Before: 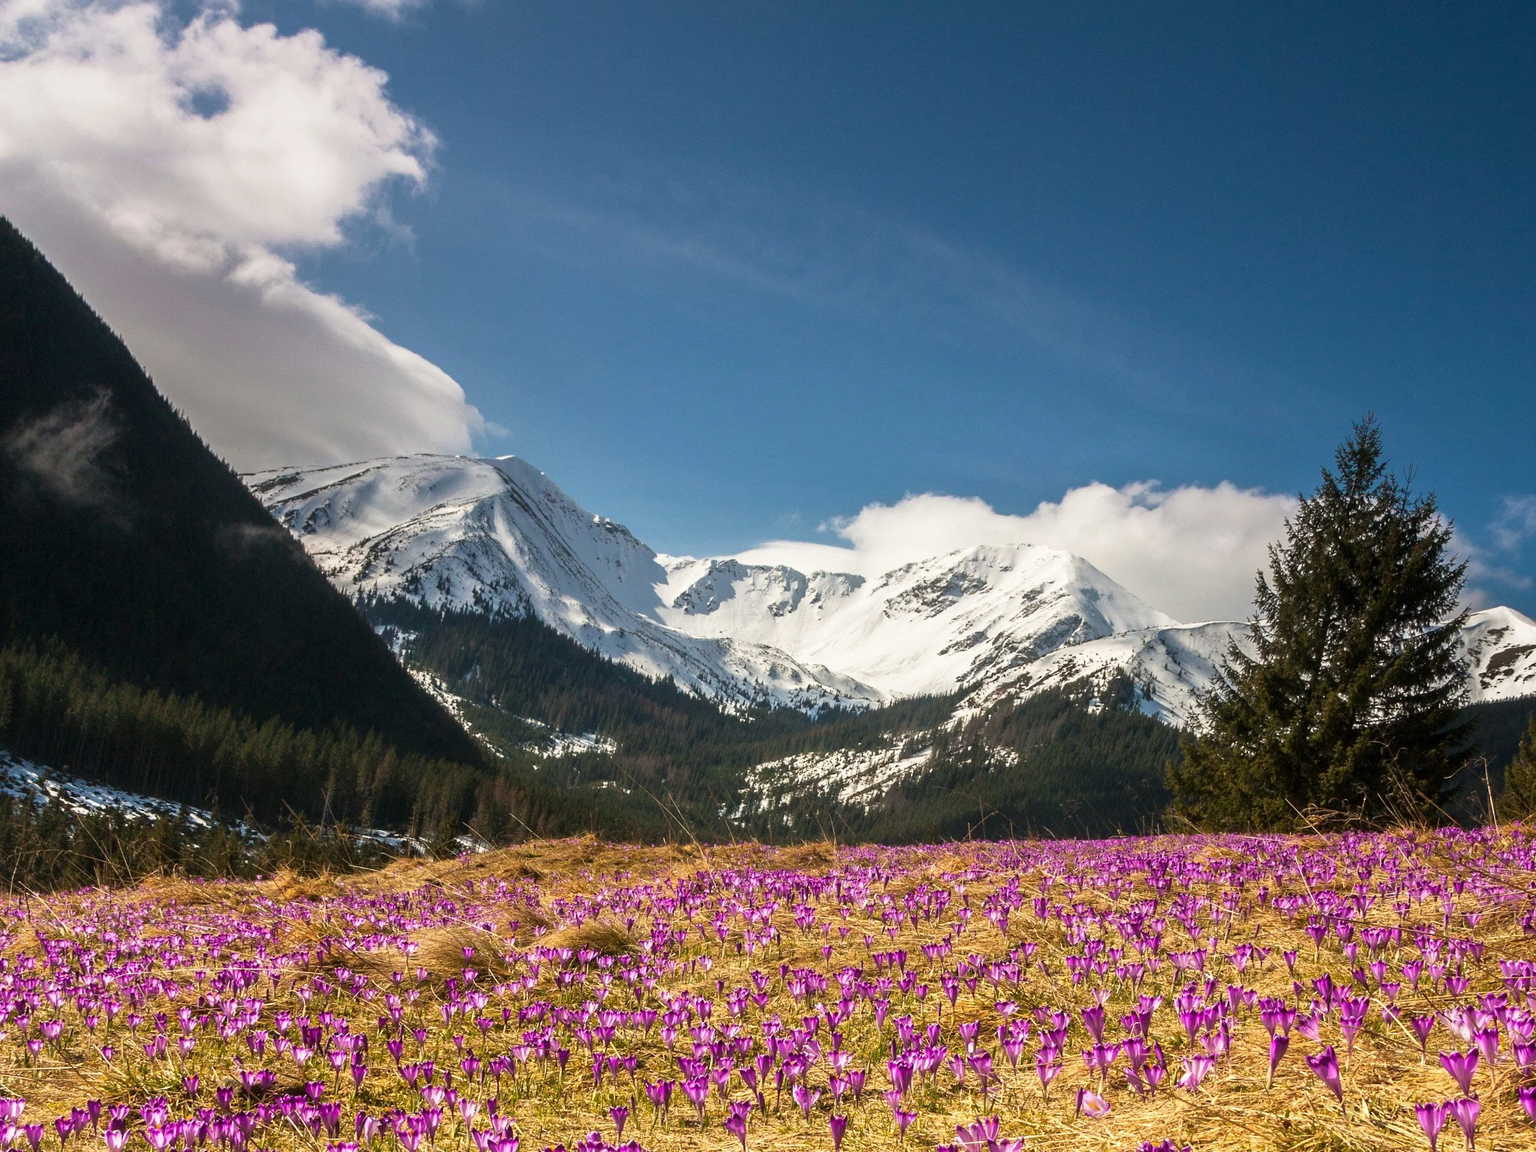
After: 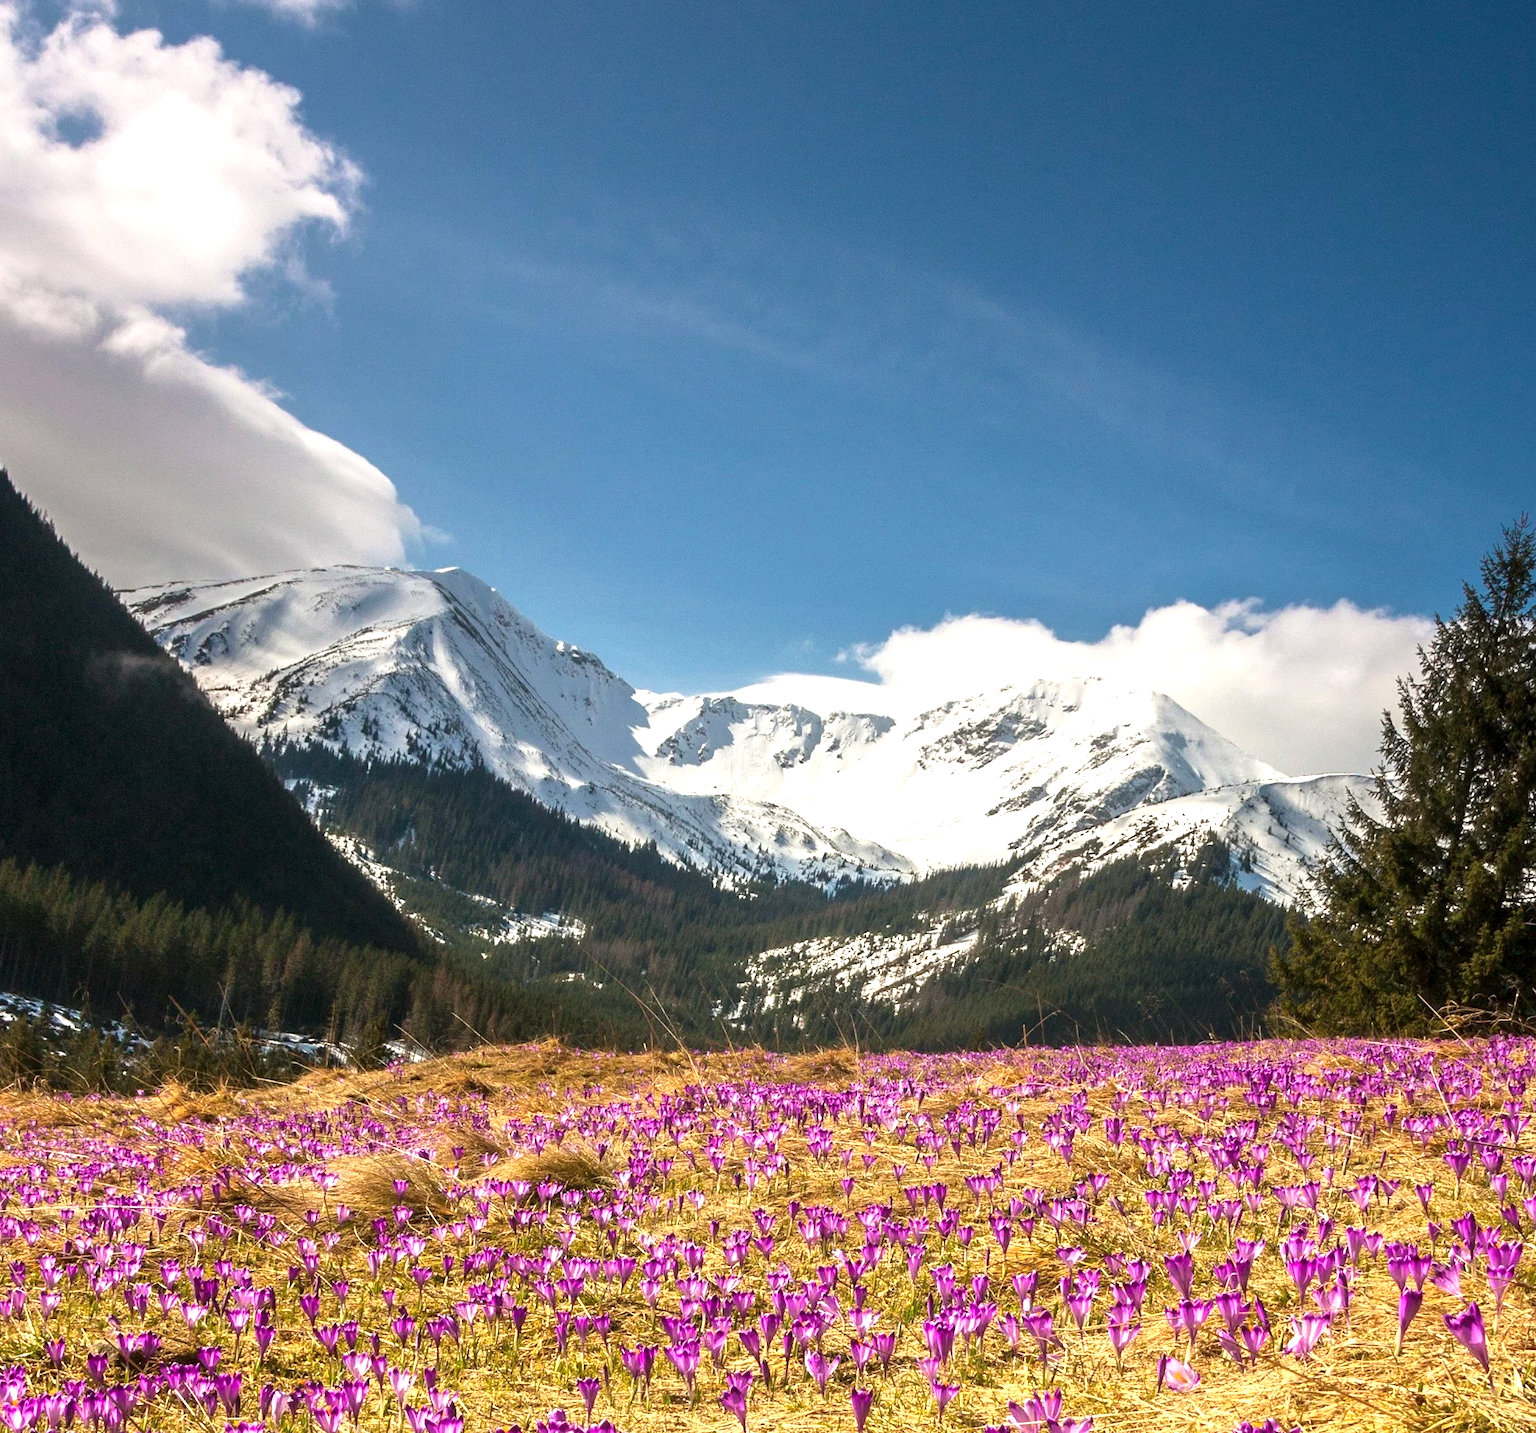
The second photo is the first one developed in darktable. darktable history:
crop and rotate: left 9.564%, right 10.114%
exposure: black level correction 0.001, exposure 0.498 EV, compensate highlight preservation false
